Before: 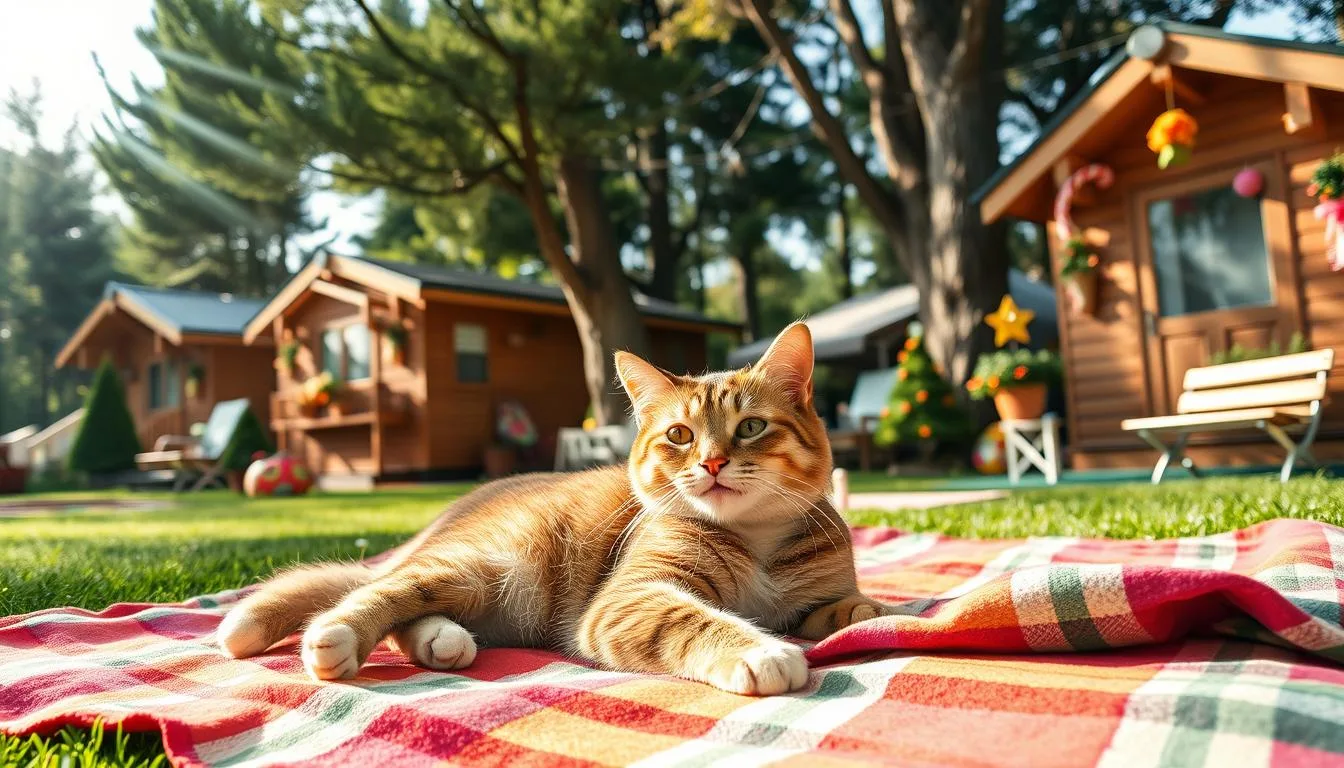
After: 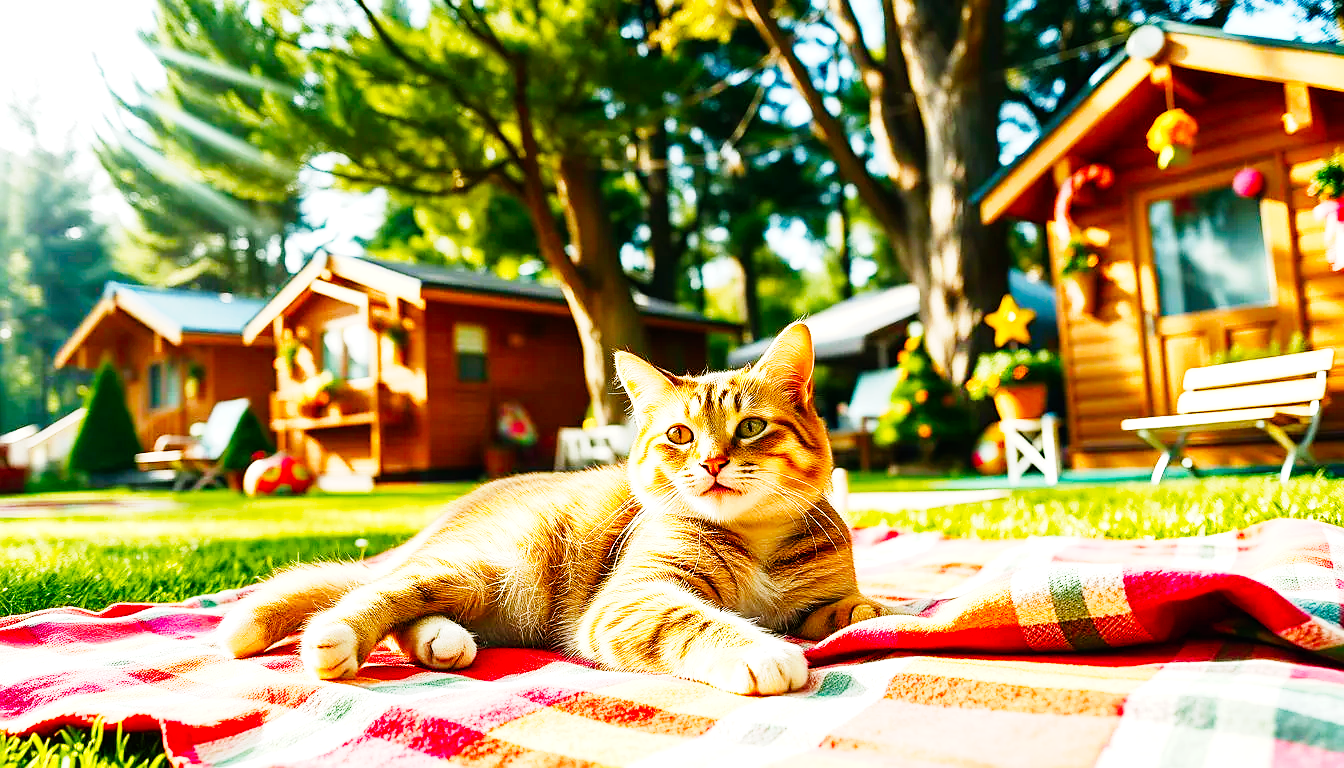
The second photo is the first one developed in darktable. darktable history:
base curve: curves: ch0 [(0, 0) (0, 0.001) (0.001, 0.001) (0.004, 0.002) (0.007, 0.004) (0.015, 0.013) (0.033, 0.045) (0.052, 0.096) (0.075, 0.17) (0.099, 0.241) (0.163, 0.42) (0.219, 0.55) (0.259, 0.616) (0.327, 0.722) (0.365, 0.765) (0.522, 0.873) (0.547, 0.881) (0.689, 0.919) (0.826, 0.952) (1, 1)], preserve colors none
sharpen: radius 1.567, amount 0.358, threshold 1.327
color balance rgb: perceptual saturation grading › global saturation 20%, perceptual saturation grading › highlights -24.936%, perceptual saturation grading › shadows 50.22%, perceptual brilliance grading › global brilliance 1.649%, perceptual brilliance grading › highlights 7.591%, perceptual brilliance grading › shadows -3.884%, global vibrance 30.498%
